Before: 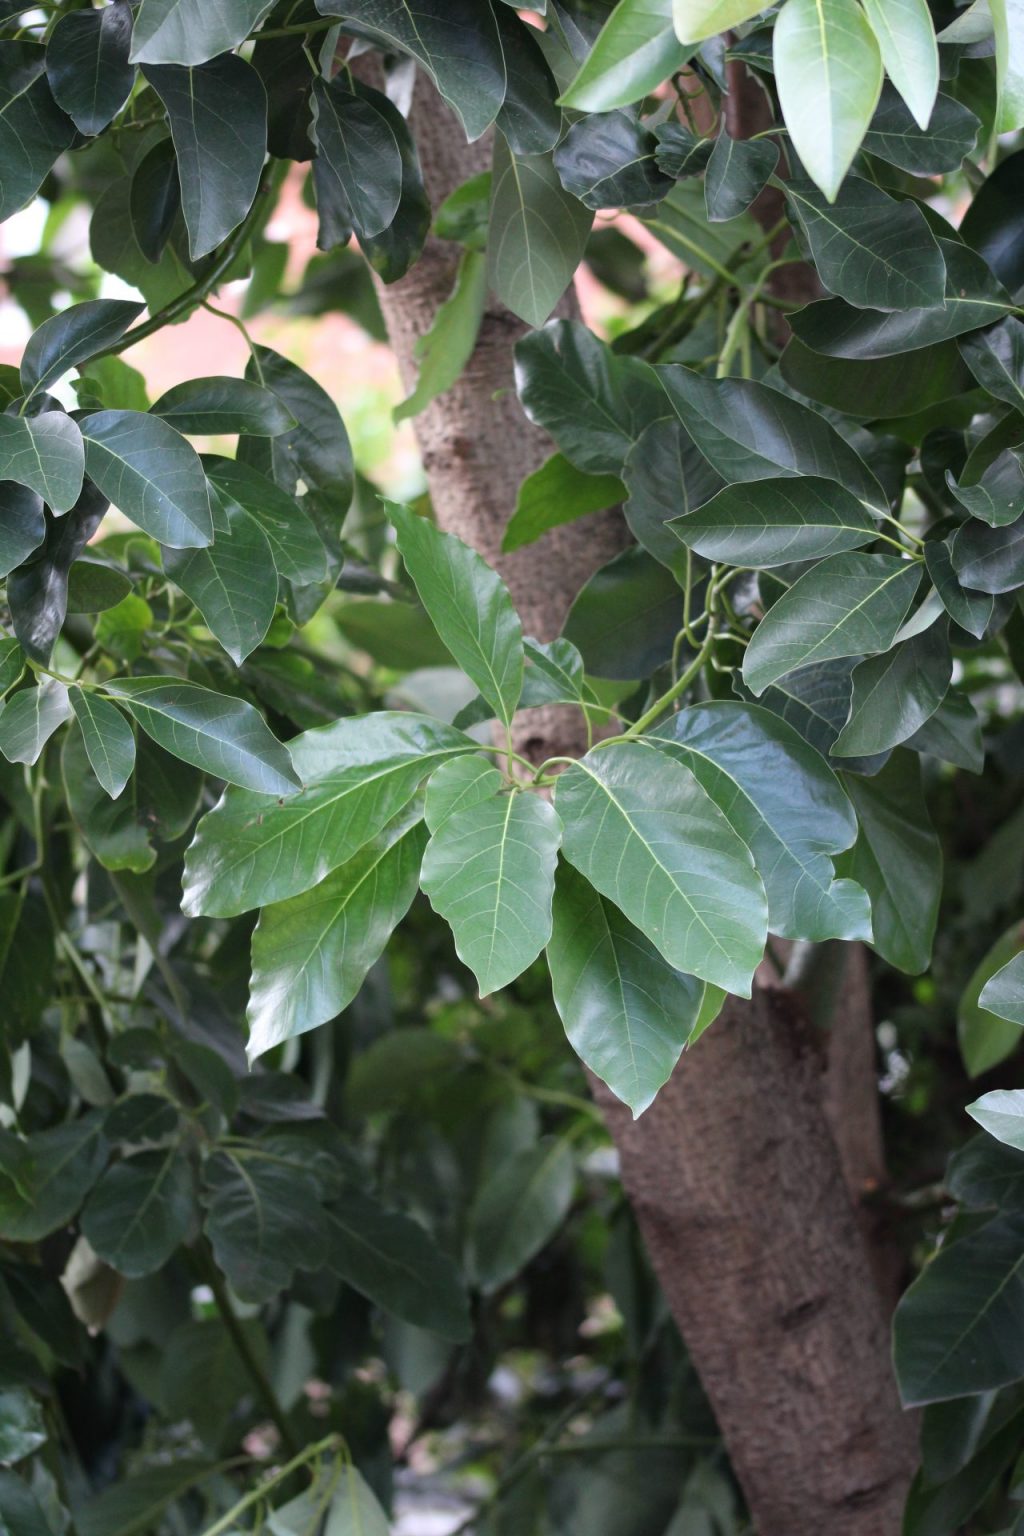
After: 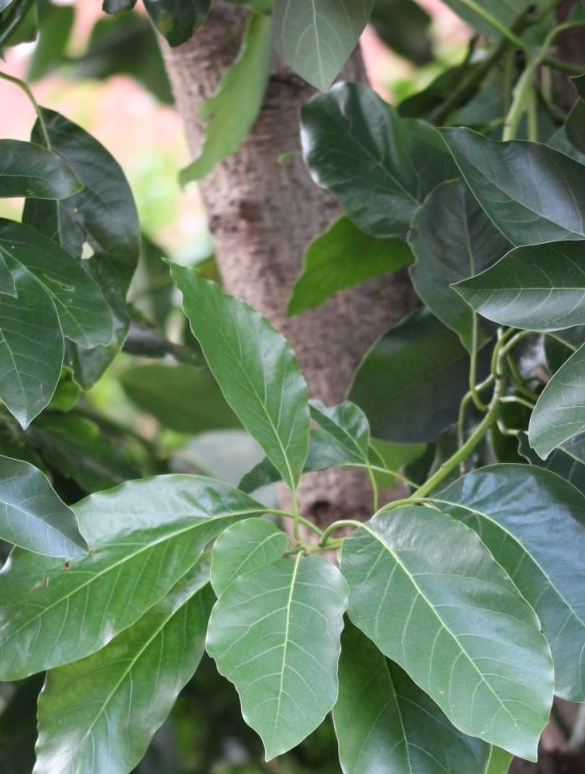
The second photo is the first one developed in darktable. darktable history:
crop: left 20.932%, top 15.471%, right 21.848%, bottom 34.081%
contrast brightness saturation: contrast 0.07
